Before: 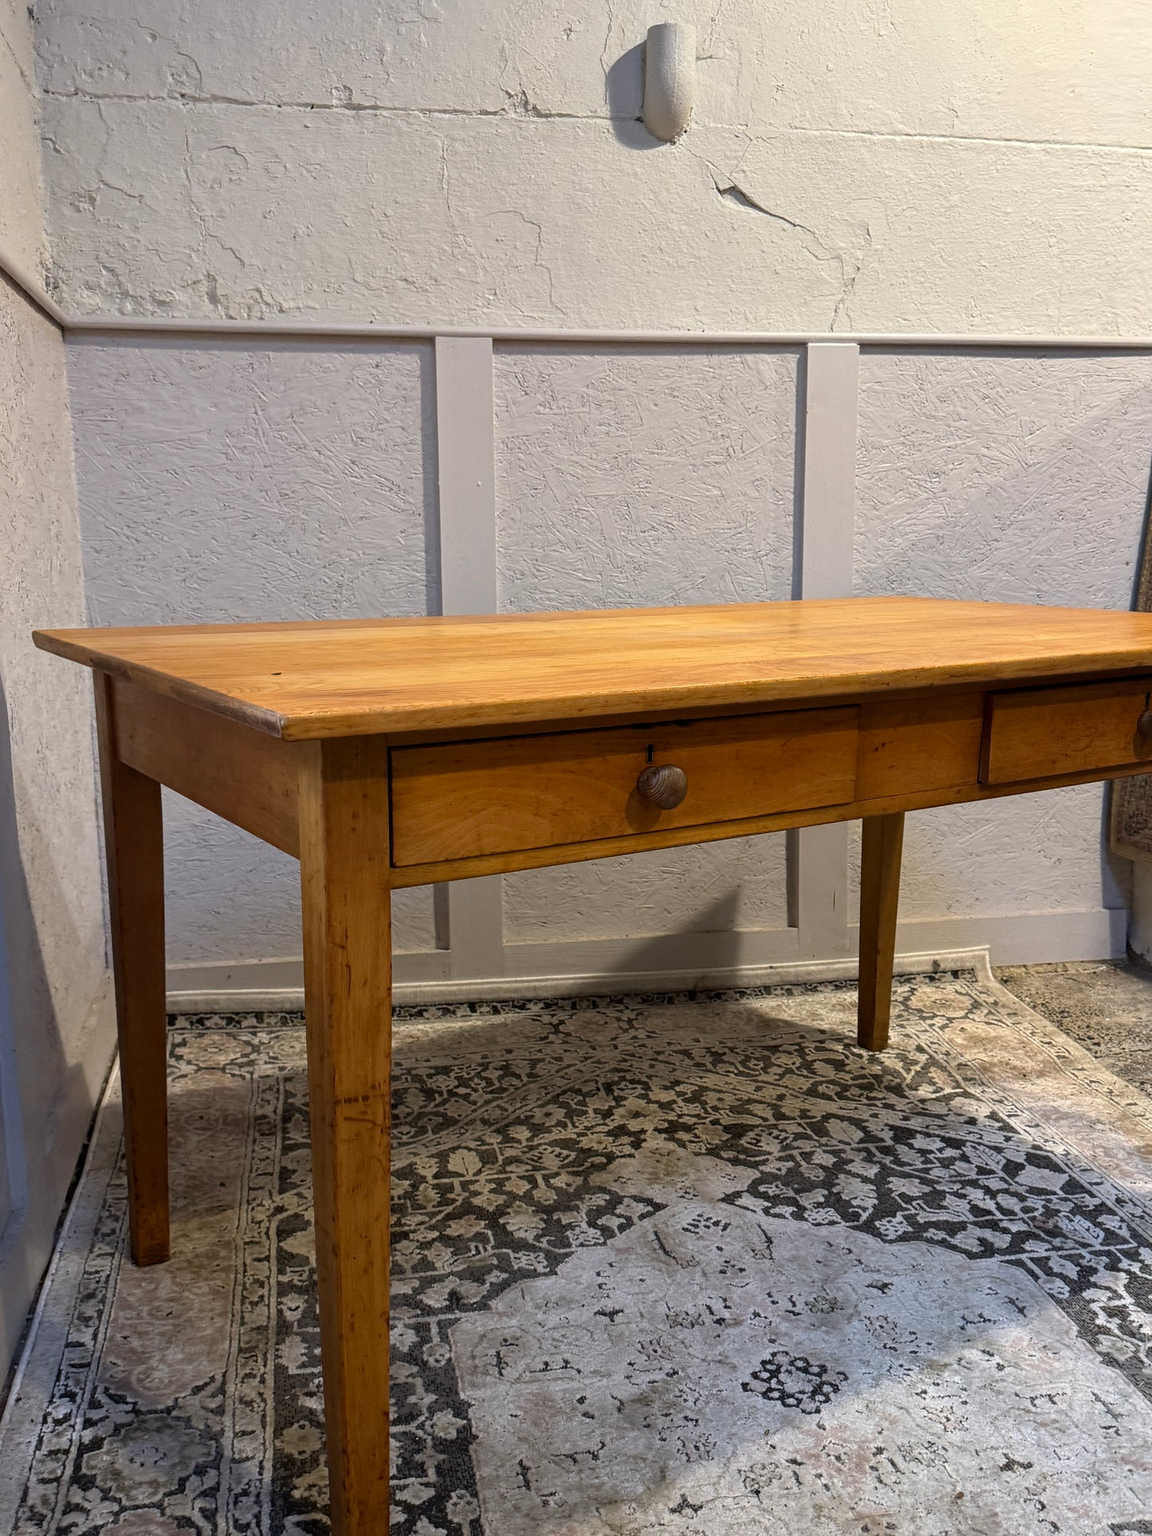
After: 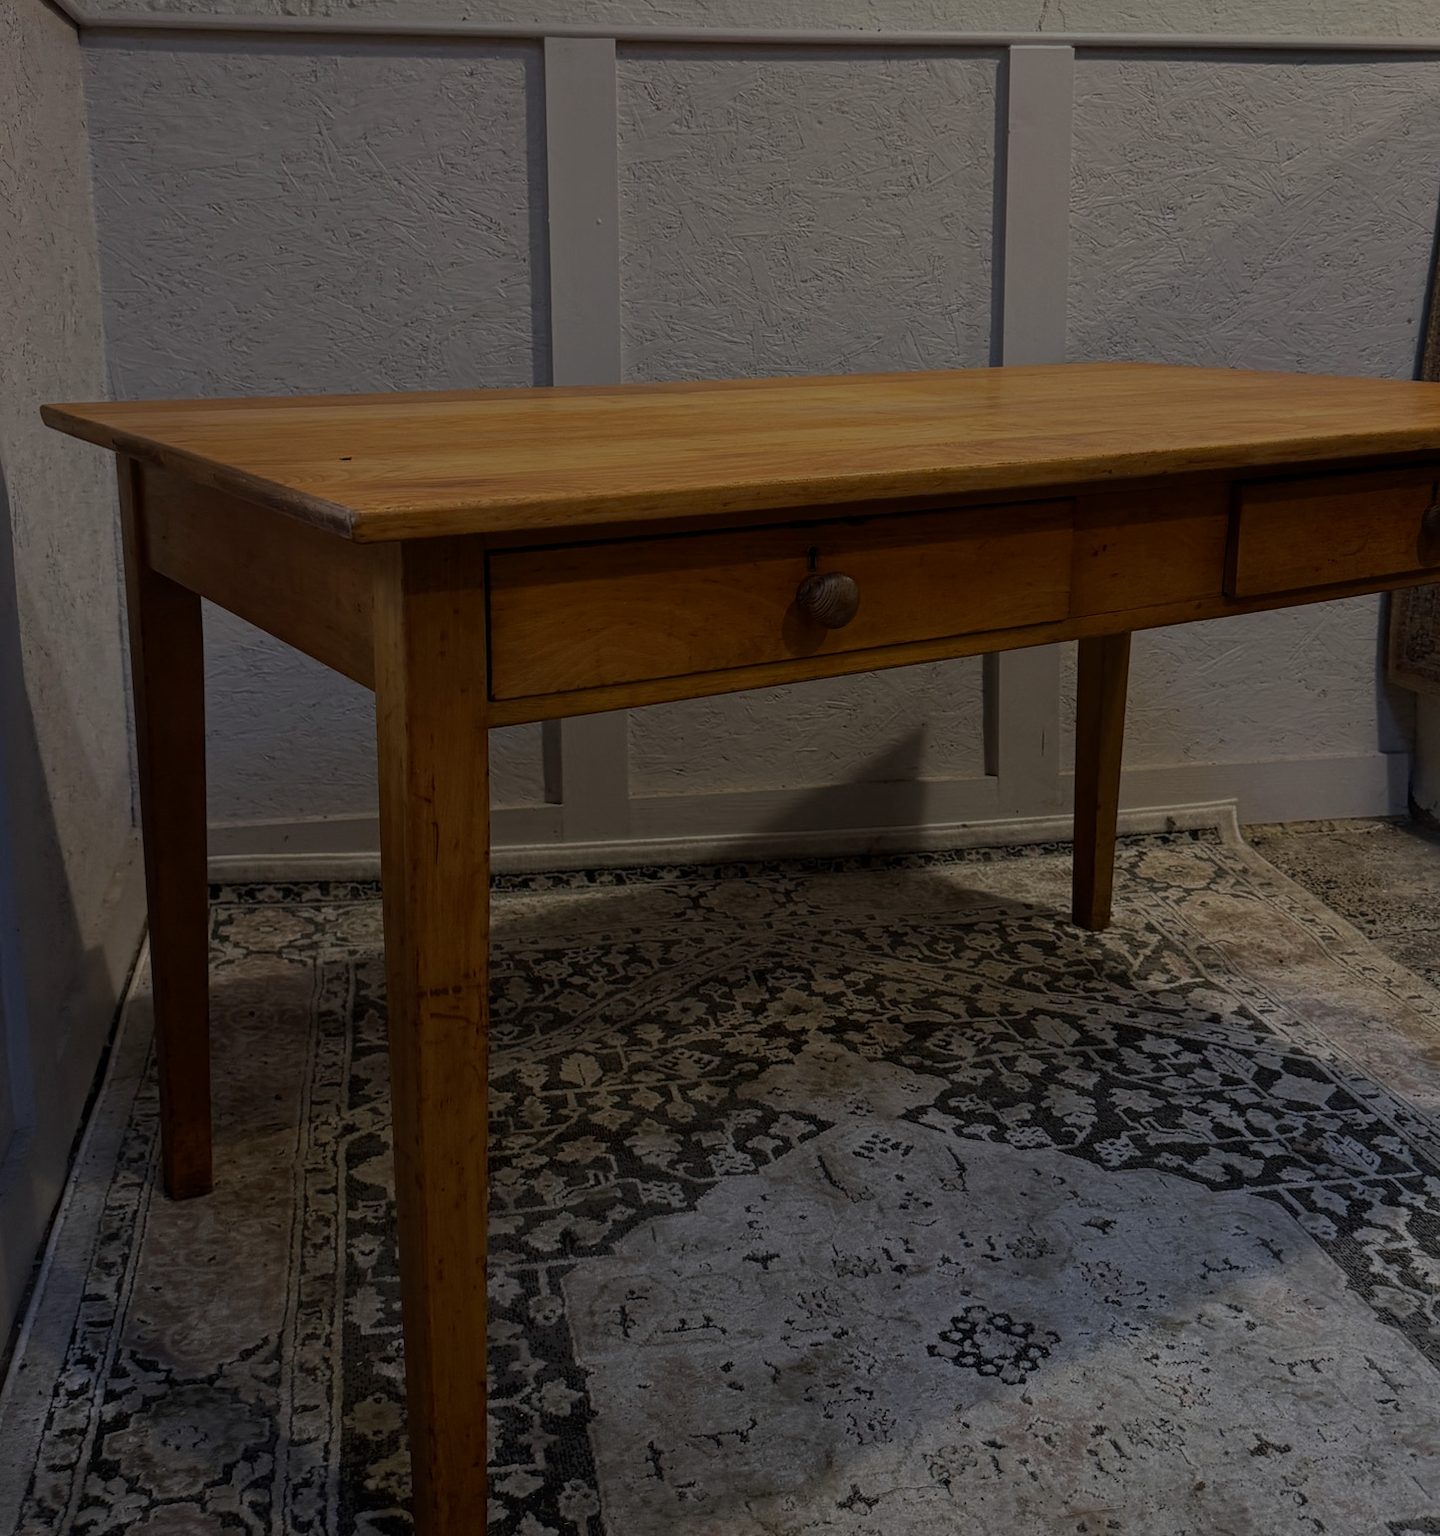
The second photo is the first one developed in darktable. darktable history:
crop and rotate: top 19.998%
exposure: exposure -2.002 EV, compensate highlight preservation false
